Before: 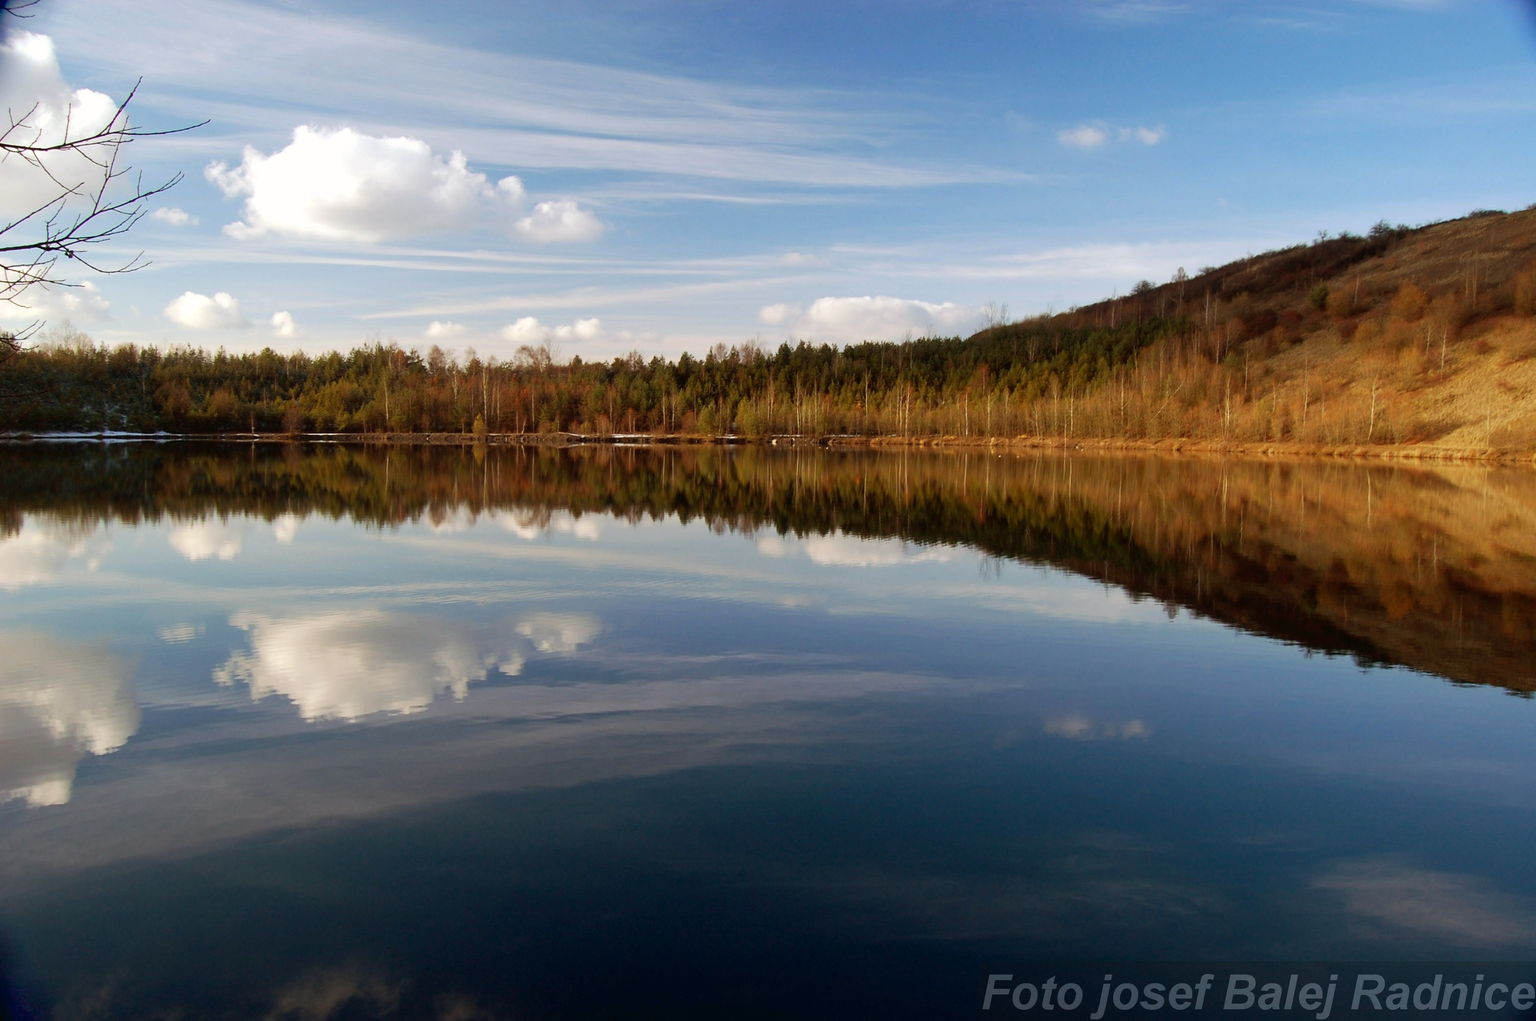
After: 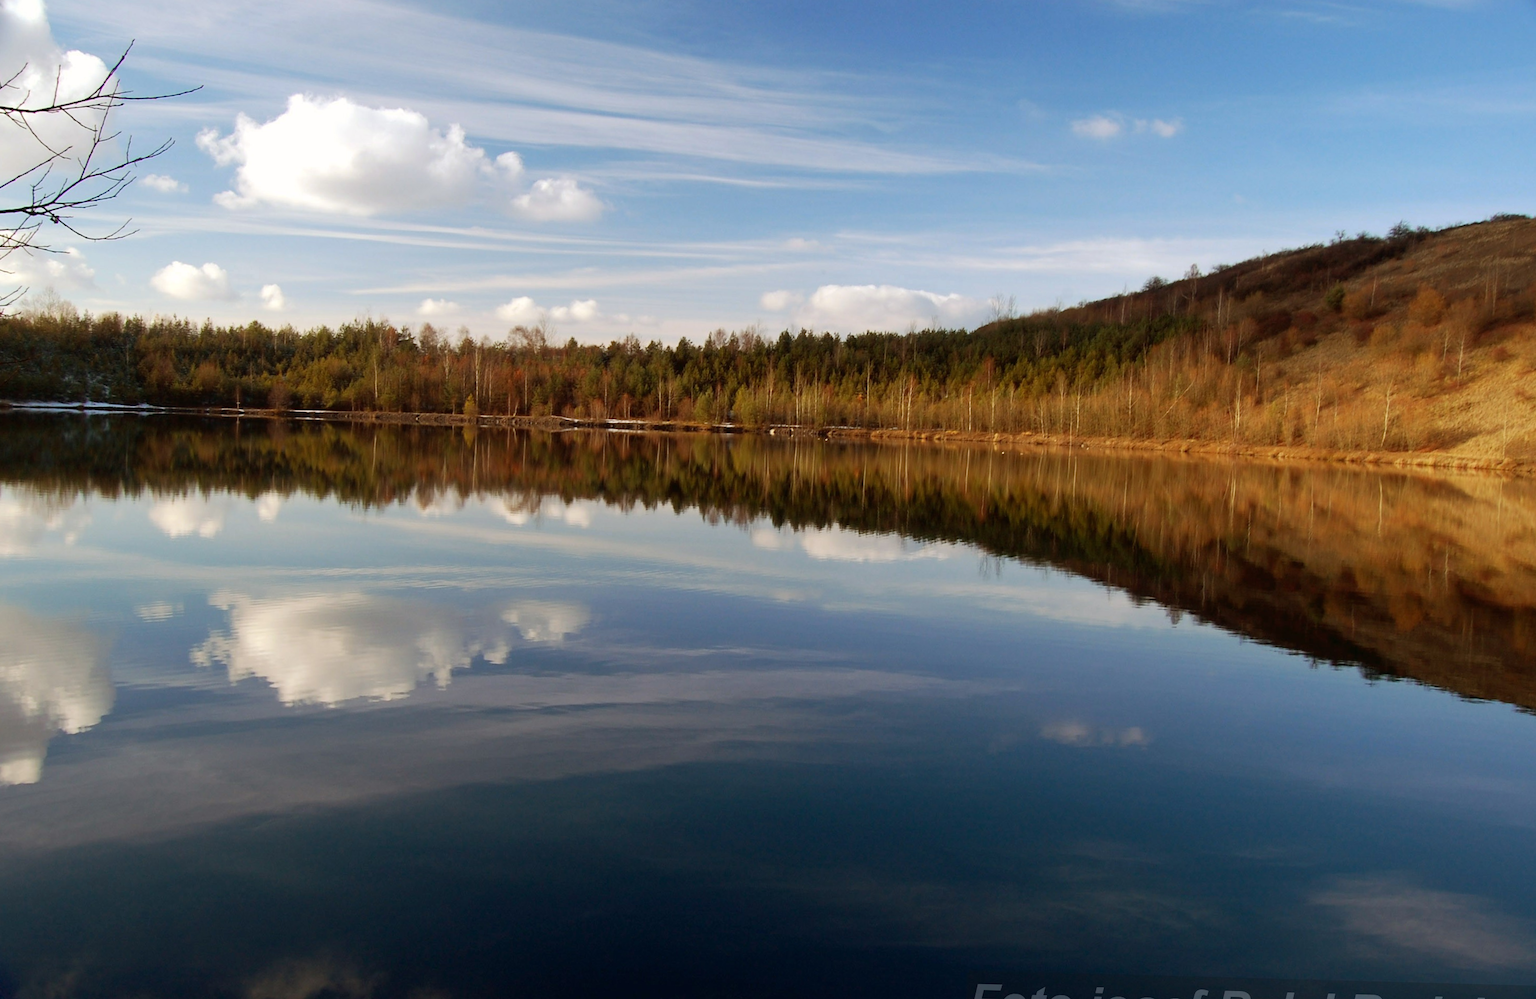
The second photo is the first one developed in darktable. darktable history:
crop and rotate: left 0.614%, top 0.179%, bottom 0.309%
rotate and perspective: rotation 1.57°, crop left 0.018, crop right 0.982, crop top 0.039, crop bottom 0.961
